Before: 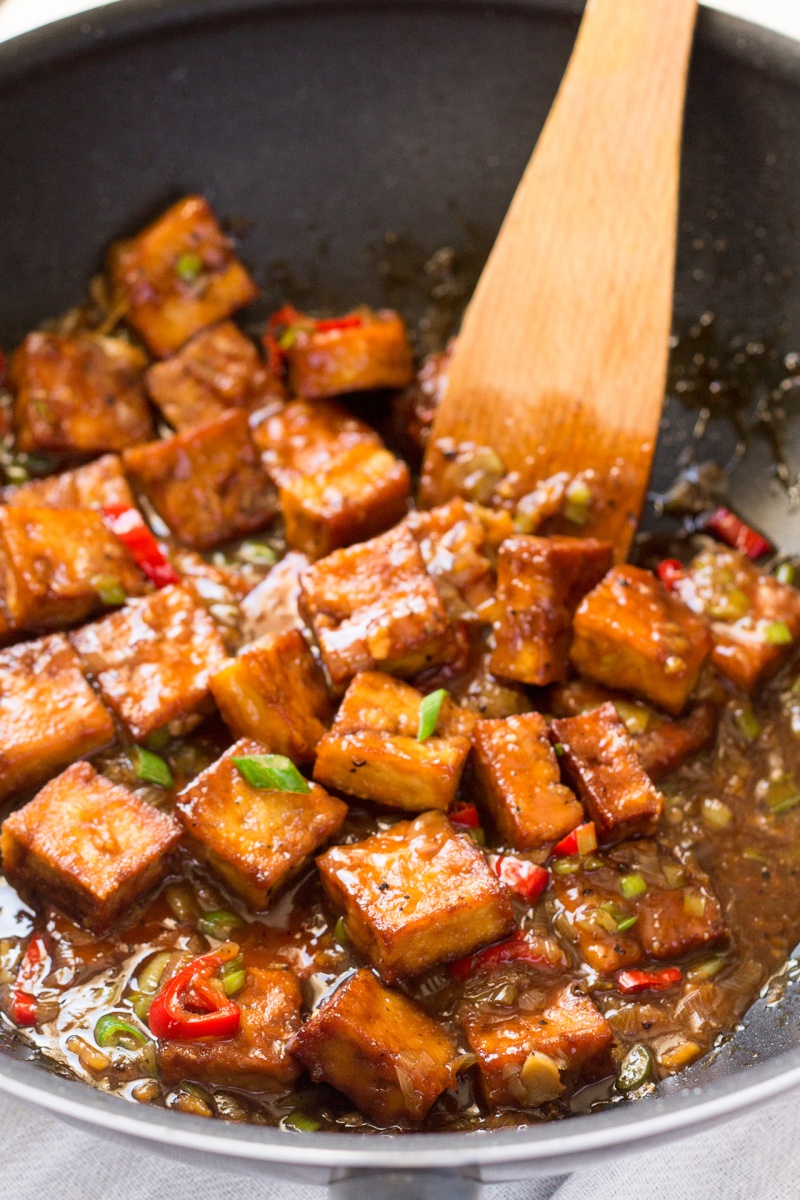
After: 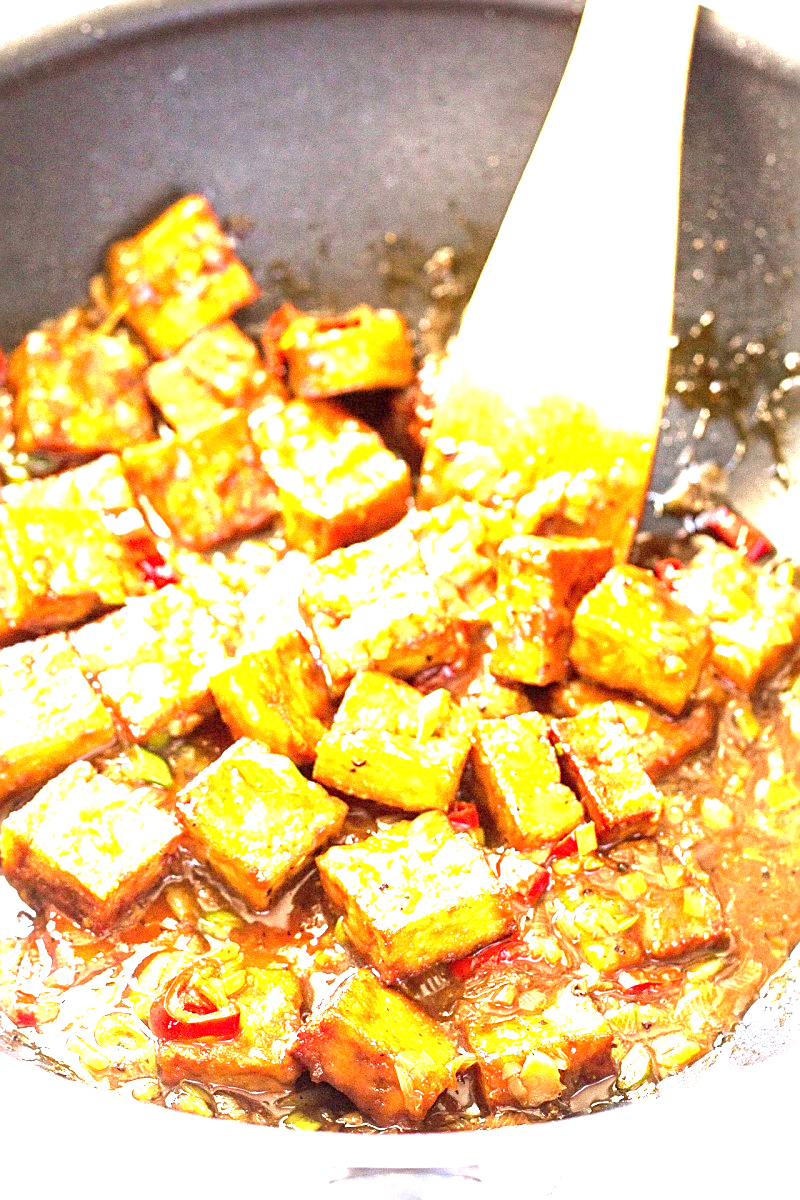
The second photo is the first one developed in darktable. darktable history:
sharpen: on, module defaults
tone equalizer: edges refinement/feathering 500, mask exposure compensation -1.57 EV, preserve details no
exposure: exposure 3.029 EV, compensate exposure bias true, compensate highlight preservation false
